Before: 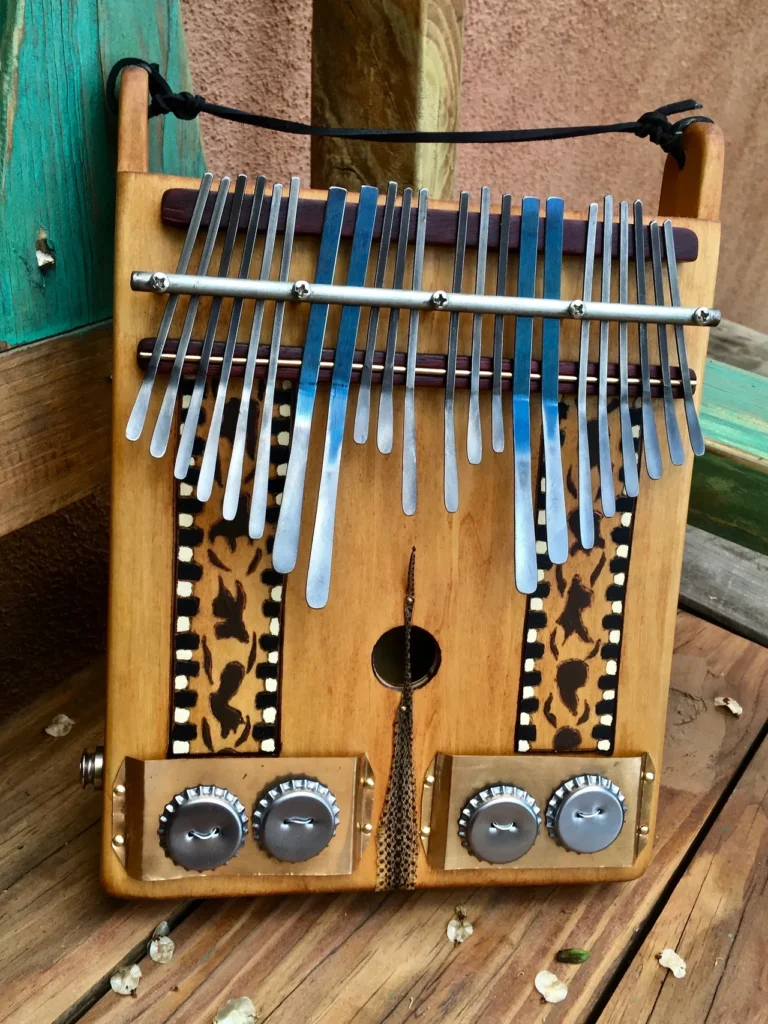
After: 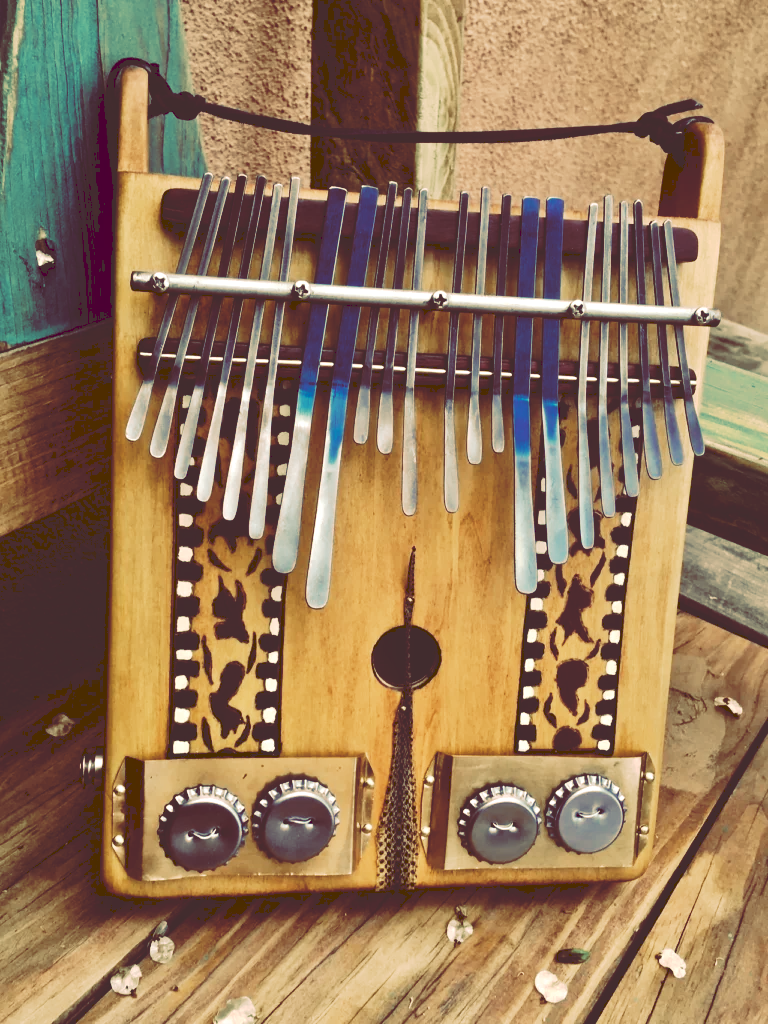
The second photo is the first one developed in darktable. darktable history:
tone curve: curves: ch0 [(0, 0) (0.003, 0.19) (0.011, 0.192) (0.025, 0.192) (0.044, 0.194) (0.069, 0.196) (0.1, 0.197) (0.136, 0.198) (0.177, 0.216) (0.224, 0.236) (0.277, 0.269) (0.335, 0.331) (0.399, 0.418) (0.468, 0.515) (0.543, 0.621) (0.623, 0.725) (0.709, 0.804) (0.801, 0.859) (0.898, 0.913) (1, 1)], preserve colors none
color look up table: target L [95.78, 91.33, 91.92, 78.11, 82.48, 75.69, 67.04, 67.15, 65.07, 53.24, 51.45, 40.03, 40.12, 18.4, 201.39, 104.93, 77.14, 72.49, 69.03, 61.19, 63.88, 57.74, 58.4, 53.88, 48.77, 38.22, 12.75, 9.787, 87.62, 85.2, 84.35, 77.57, 81.19, 69.52, 57.58, 58.46, 45.33, 47.75, 32.39, 30.64, 28.41, 17.2, 10.18, 63.07, 66.14, 54.06, 46.26, 46.88, 11.08], target a [4.4, 13.96, -2.534, -35.8, -22.19, -15.42, -32.4, -9.38, -19.86, -21.18, -26.78, -8.863, -9.428, 27.75, 0, 0, 27.05, 13.06, 33.4, 9.53, 44.92, 1.079, 48.12, 42.33, 26.16, 21.15, 50.91, 45.28, 26.6, 26.17, 30.91, 25.48, 32.46, 39.46, 19.56, 52.62, 44.27, 33.87, 9.578, 27.77, 40.46, 63.42, 46.34, -16.52, -12.82, -22.63, 5.981, 1.552, 47.44], target b [54.62, 40.45, 53.38, 21.73, 35.73, 30.82, 25.69, 20.97, 34.39, 4.528, 19.26, 17.9, -0.463, 30.9, -0.001, -0.003, 34.17, 22.35, 44.61, 48.2, 21.03, 19.25, 46.69, 33.37, 16.38, 35.34, 21.2, 16.08, 30.87, 33.31, 24.87, 20.99, 21.59, 4.102, 7.11, 10.08, -33.21, -8.924, 0.257, -30.36, -5.347, -44, 7.433, -9.417, 7.41, -15.3, -36.31, -17.4, -10.74], num patches 49
